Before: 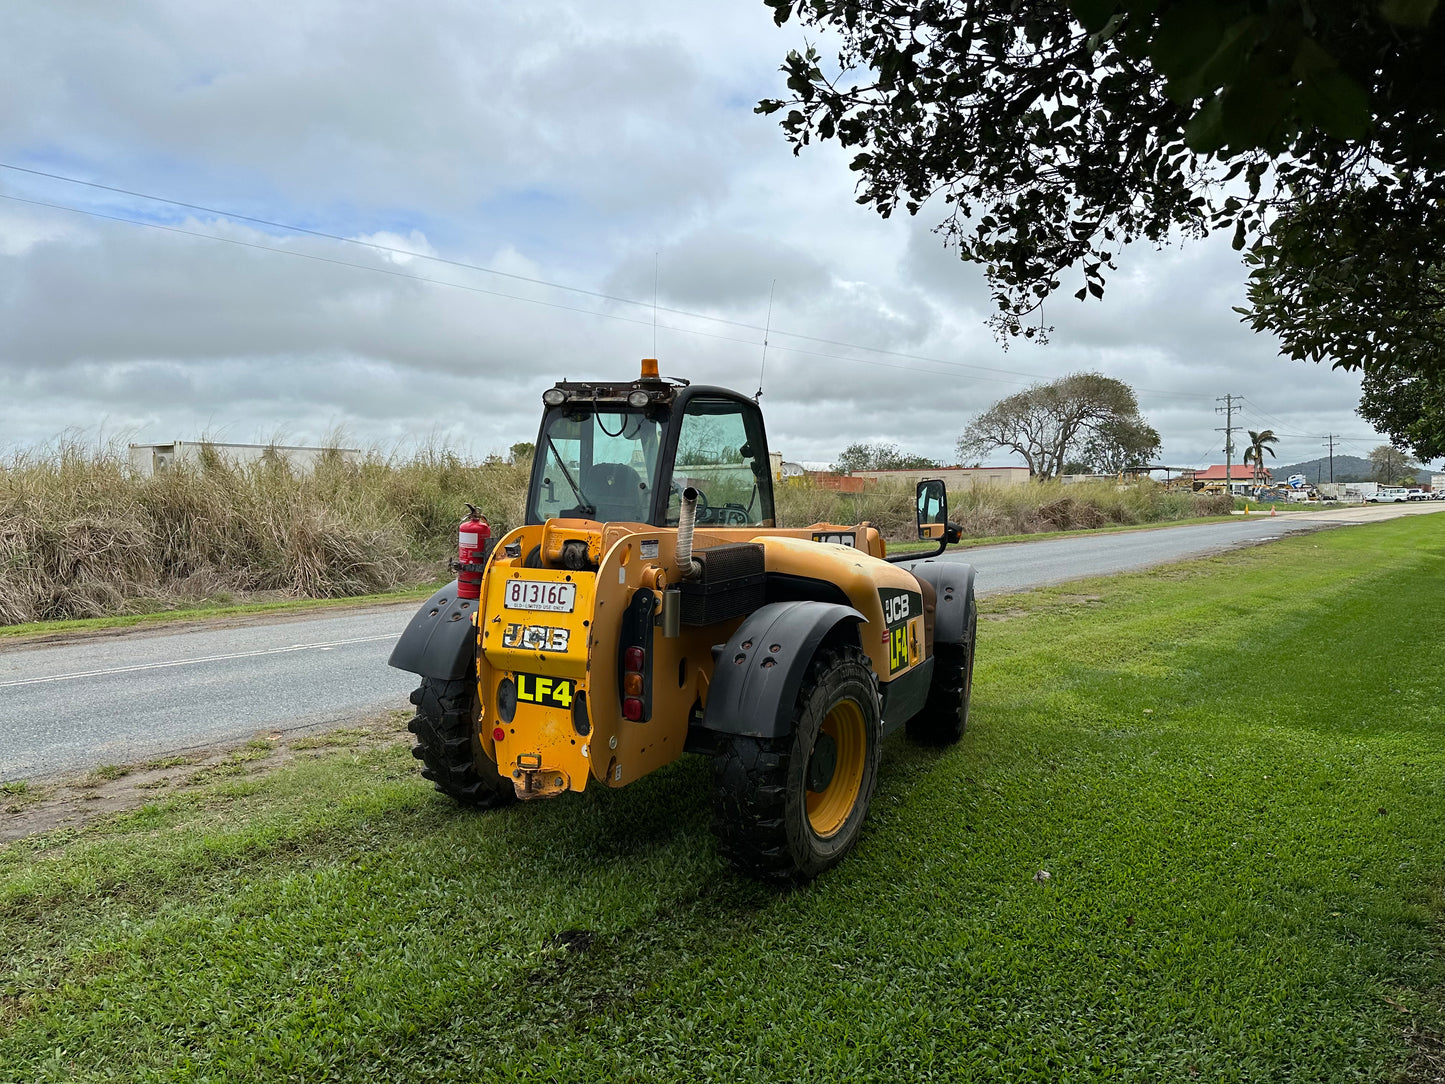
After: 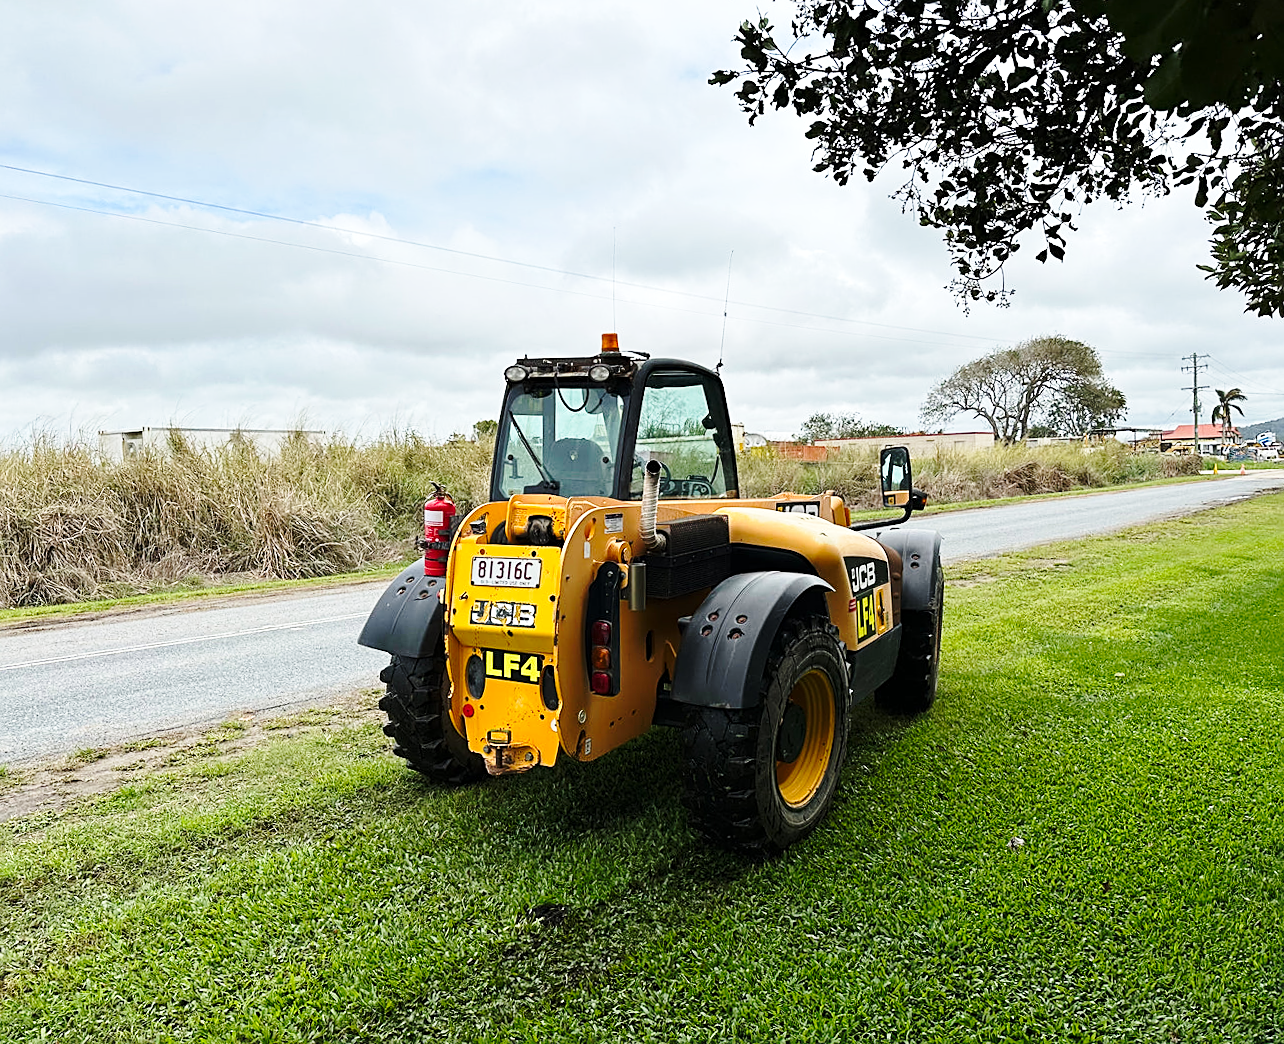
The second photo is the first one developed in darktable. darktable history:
crop and rotate: left 1.088%, right 8.807%
sharpen: on, module defaults
rotate and perspective: rotation -1.32°, lens shift (horizontal) -0.031, crop left 0.015, crop right 0.985, crop top 0.047, crop bottom 0.982
base curve: curves: ch0 [(0, 0) (0.036, 0.037) (0.121, 0.228) (0.46, 0.76) (0.859, 0.983) (1, 1)], preserve colors none
